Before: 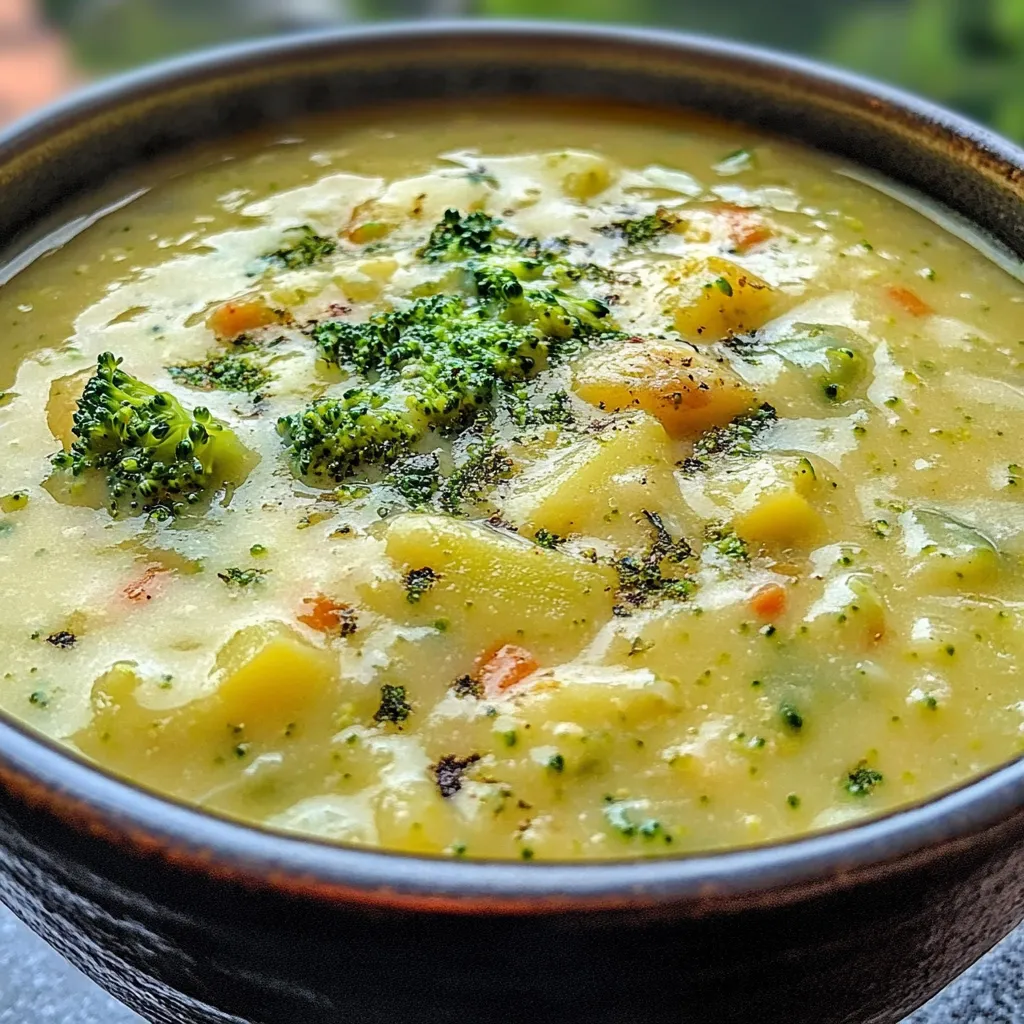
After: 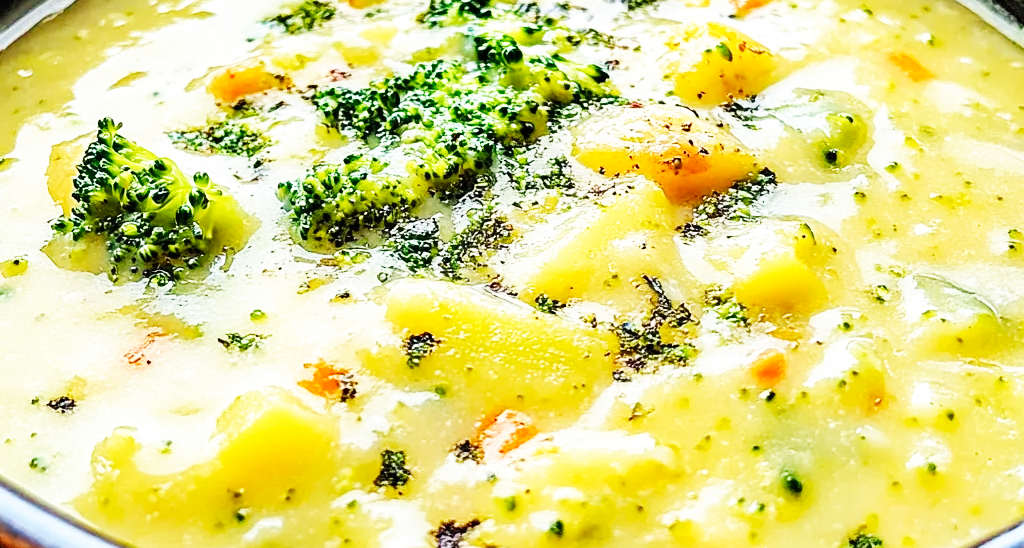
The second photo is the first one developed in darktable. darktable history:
base curve: curves: ch0 [(0, 0) (0.007, 0.004) (0.027, 0.03) (0.046, 0.07) (0.207, 0.54) (0.442, 0.872) (0.673, 0.972) (1, 1)], preserve colors none
crop and rotate: top 23.043%, bottom 23.437%
